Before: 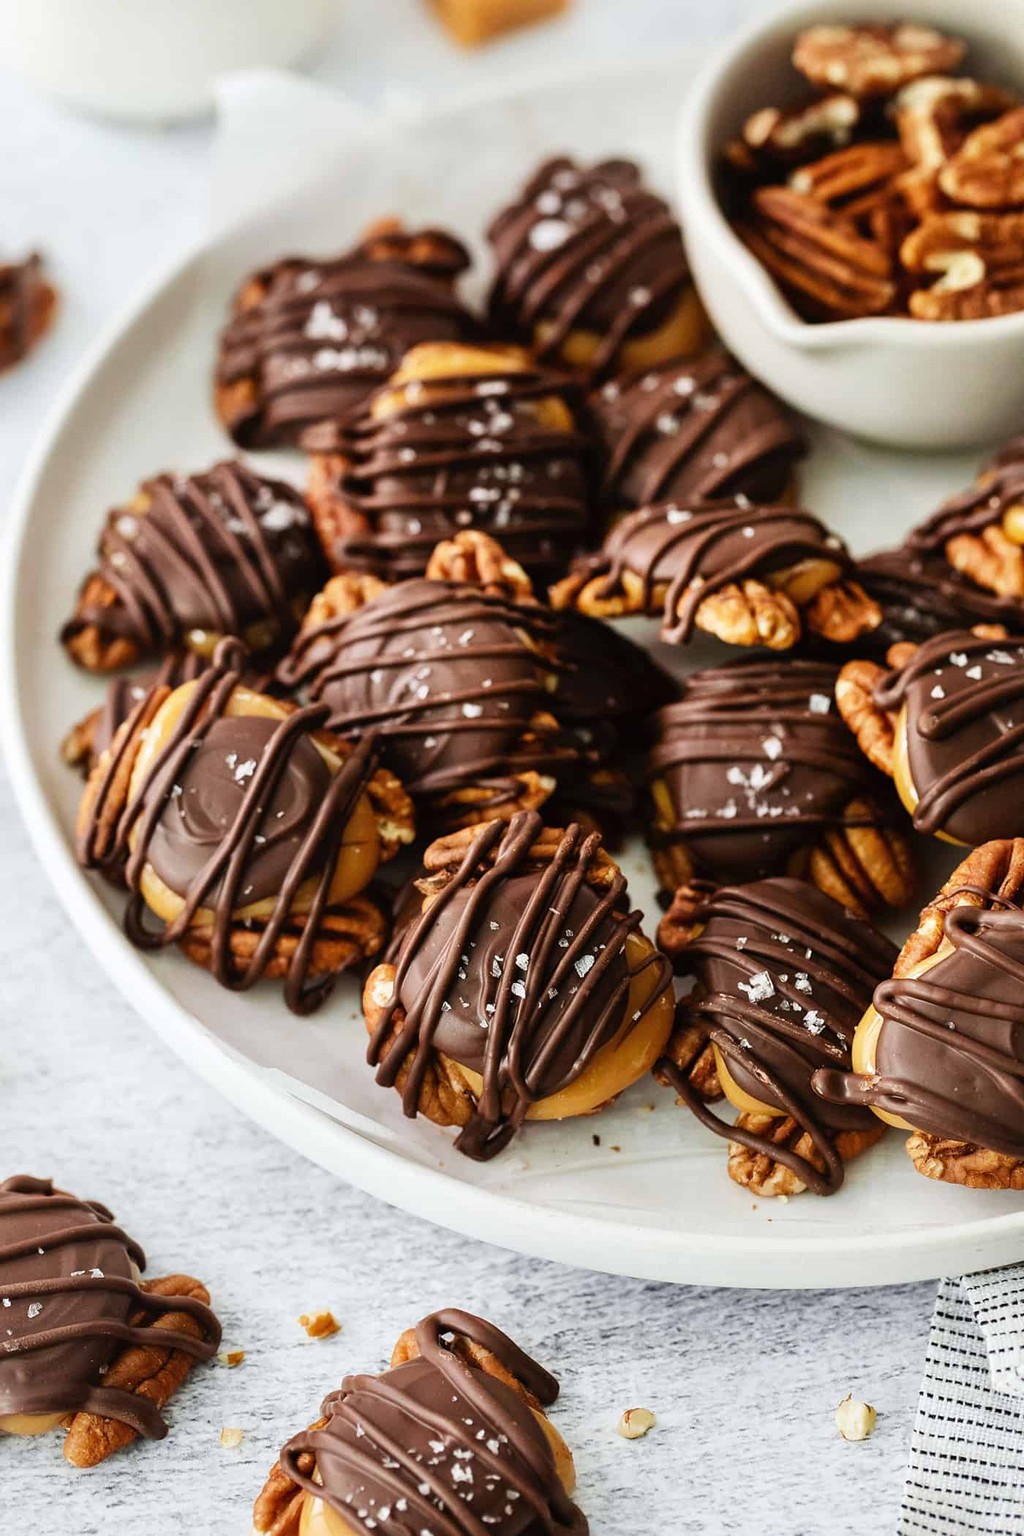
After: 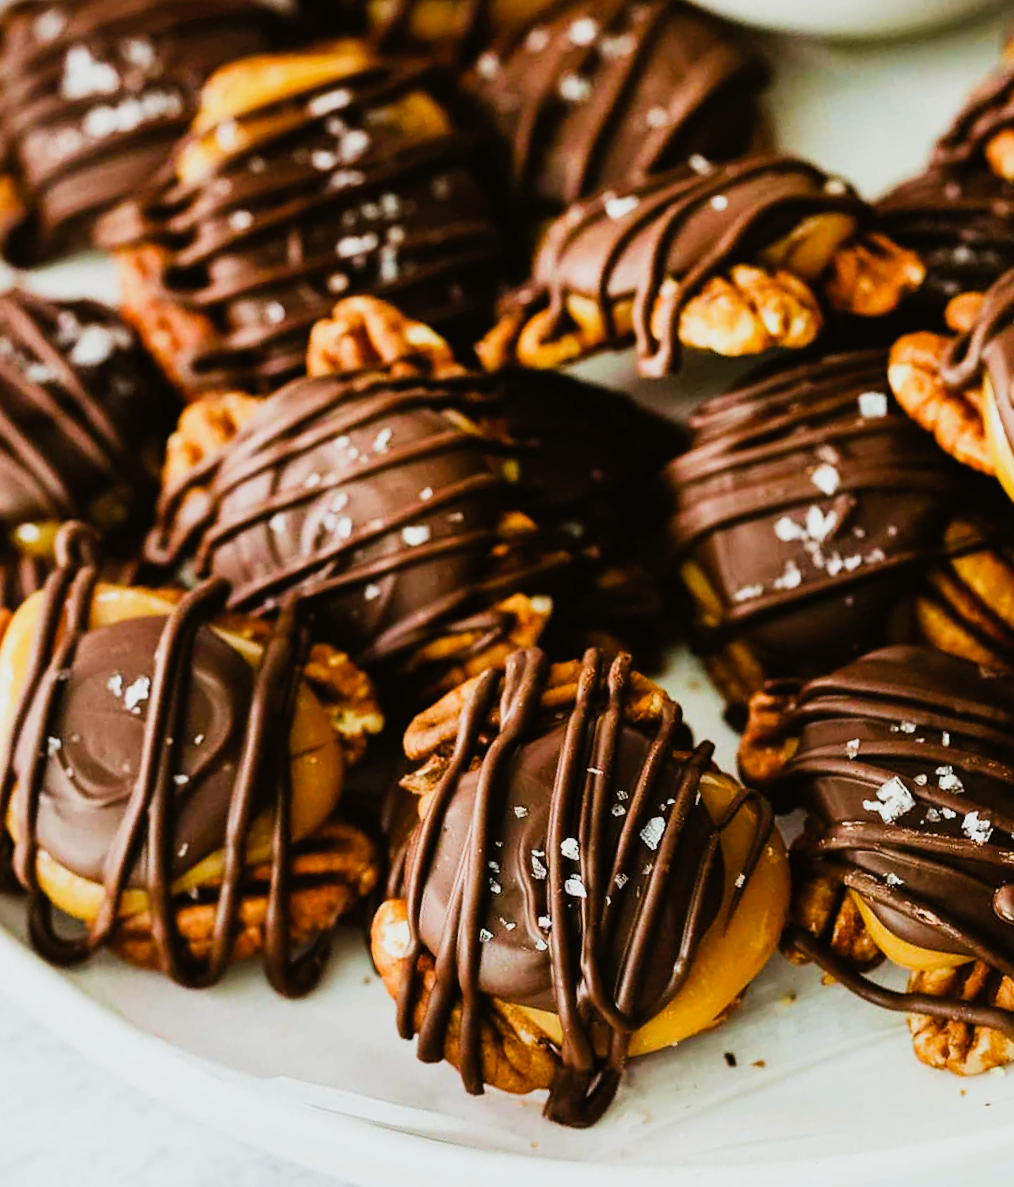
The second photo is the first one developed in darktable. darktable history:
rotate and perspective: rotation -14.8°, crop left 0.1, crop right 0.903, crop top 0.25, crop bottom 0.748
sigmoid: contrast 1.8
crop and rotate: left 17.732%, right 15.423%
color balance: lift [1.004, 1.002, 1.002, 0.998], gamma [1, 1.007, 1.002, 0.993], gain [1, 0.977, 1.013, 1.023], contrast -3.64%
contrast brightness saturation: contrast 0.03, brightness 0.06, saturation 0.13
